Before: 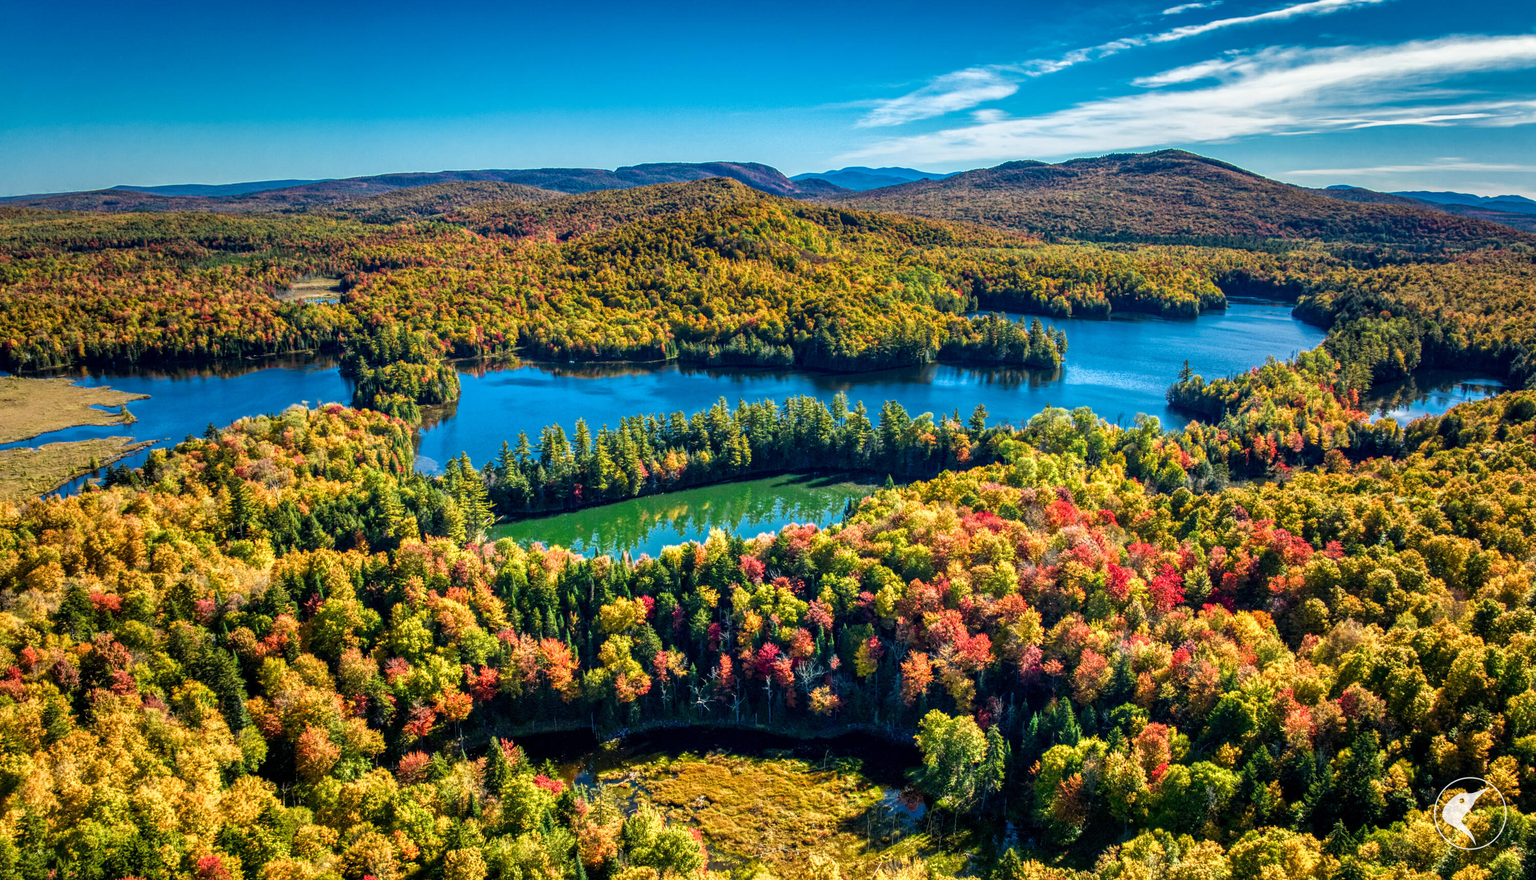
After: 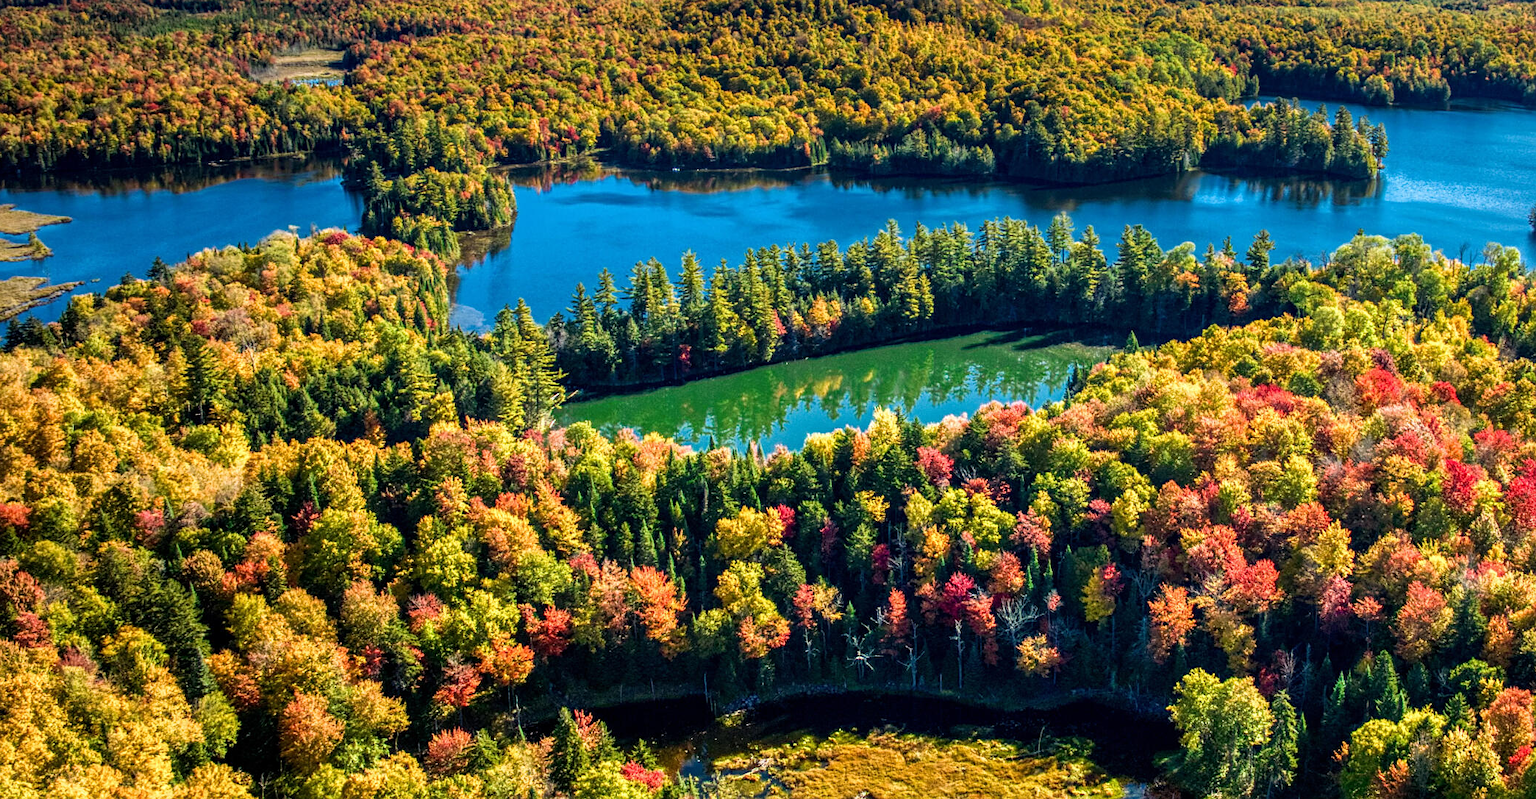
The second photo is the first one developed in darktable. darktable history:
crop: left 6.58%, top 27.711%, right 23.757%, bottom 8.946%
sharpen: amount 0.203
